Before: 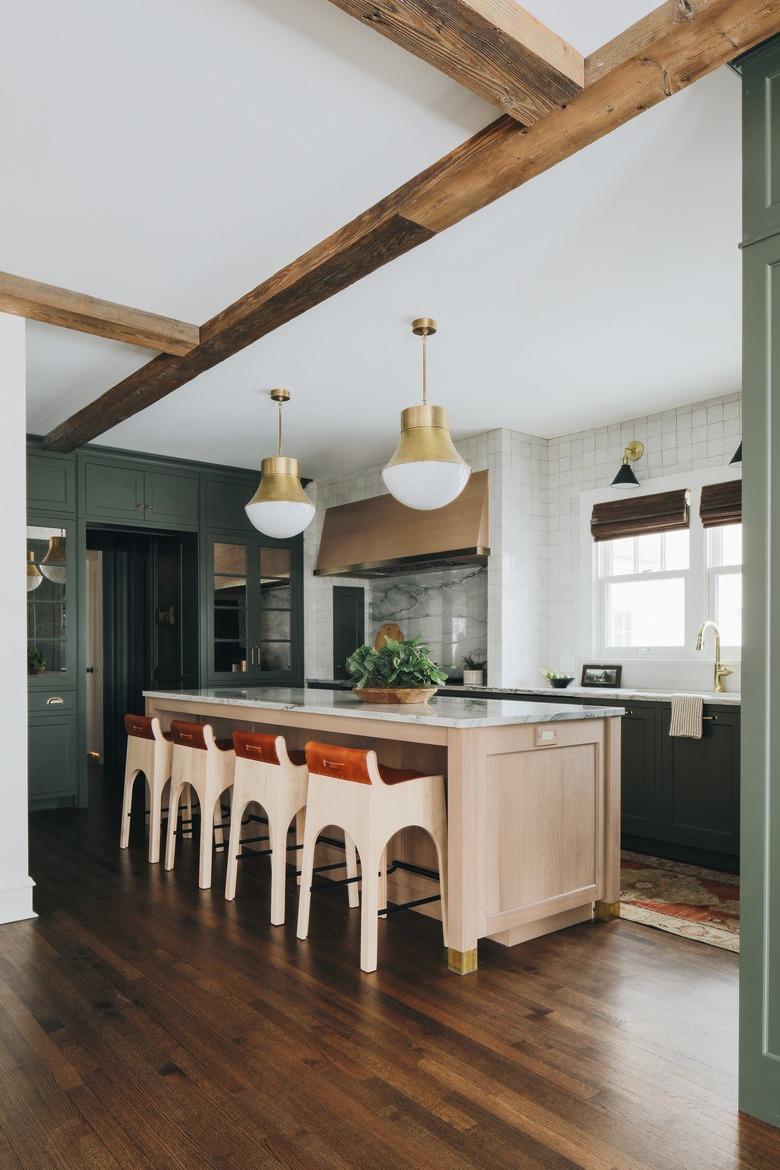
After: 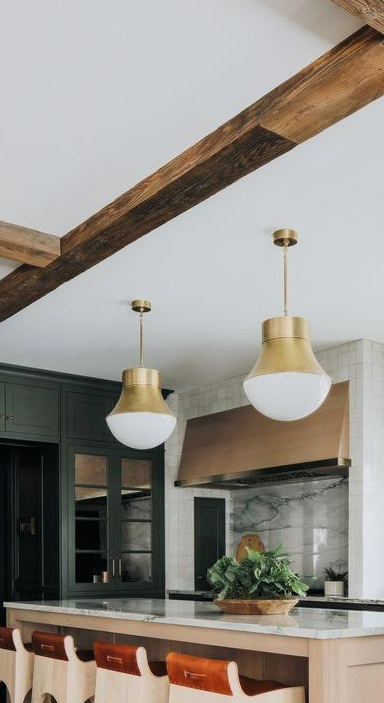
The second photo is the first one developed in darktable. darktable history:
crop: left 17.835%, top 7.675%, right 32.881%, bottom 32.213%
filmic rgb: middle gray luminance 18.42%, black relative exposure -11.45 EV, white relative exposure 2.55 EV, threshold 6 EV, target black luminance 0%, hardness 8.41, latitude 99%, contrast 1.084, shadows ↔ highlights balance 0.505%, add noise in highlights 0, preserve chrominance max RGB, color science v3 (2019), use custom middle-gray values true, iterations of high-quality reconstruction 0, contrast in highlights soft, enable highlight reconstruction true
